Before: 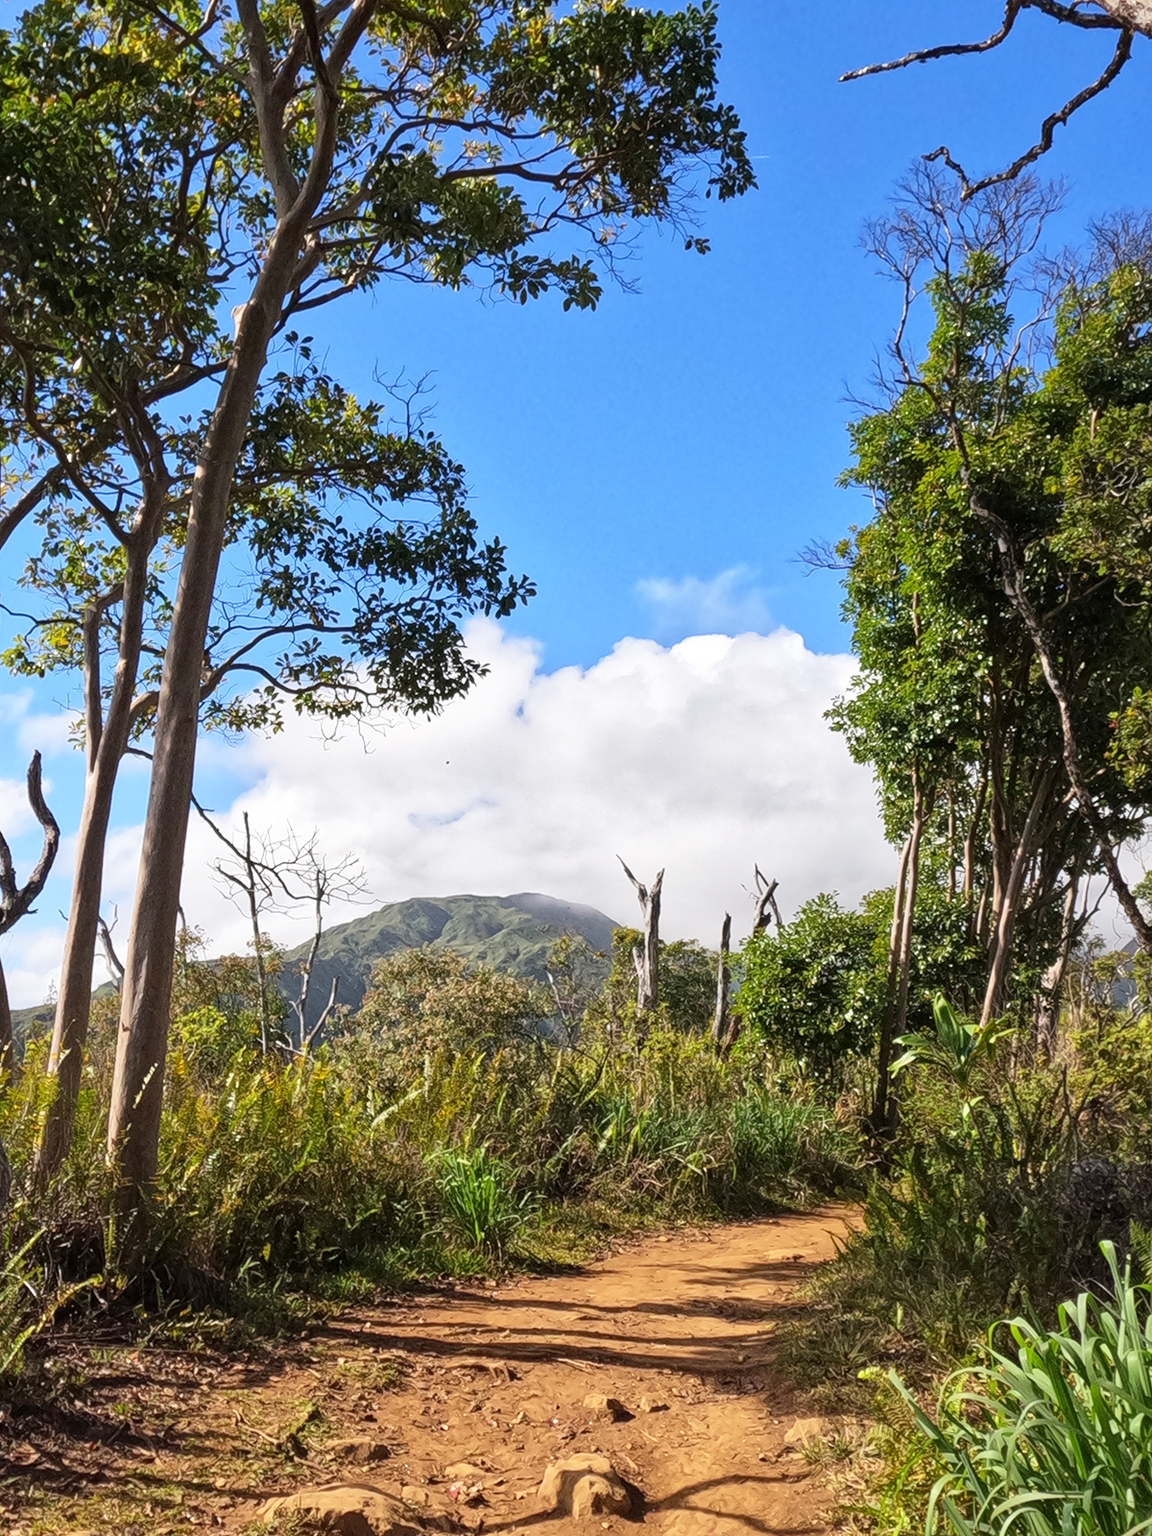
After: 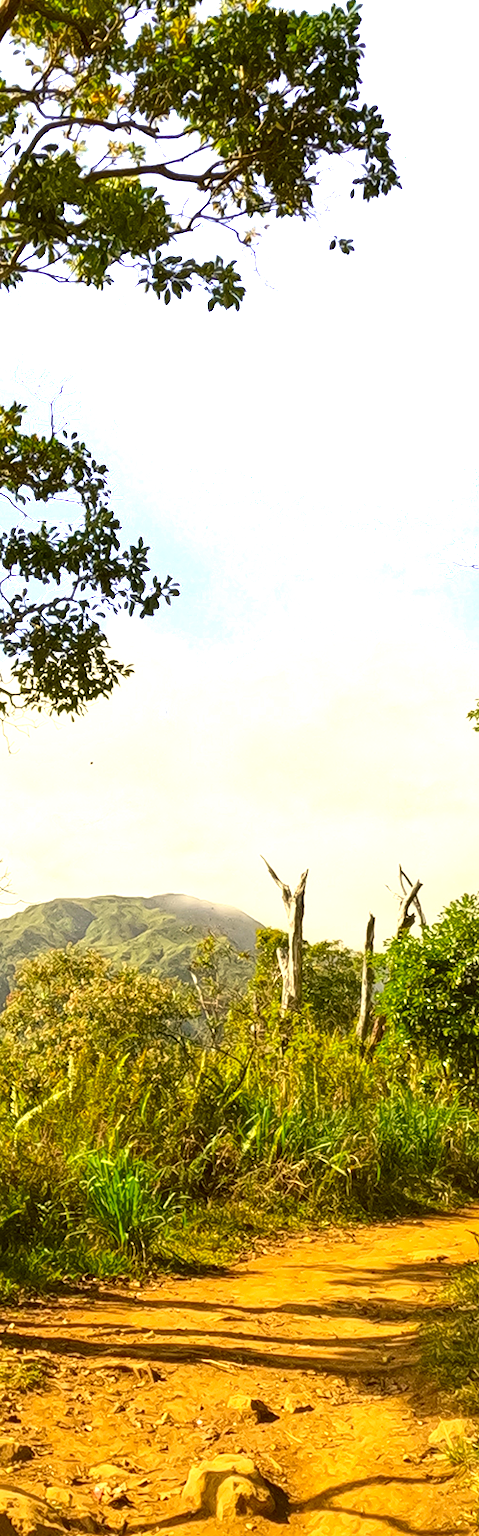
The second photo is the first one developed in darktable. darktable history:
crop: left 30.998%, right 27.389%
color zones: curves: ch0 [(0.203, 0.433) (0.607, 0.517) (0.697, 0.696) (0.705, 0.897)]
exposure: black level correction 0.001, exposure 1.129 EV, compensate exposure bias true, compensate highlight preservation false
color correction: highlights a* 0.128, highlights b* 29.41, shadows a* -0.283, shadows b* 21.54
